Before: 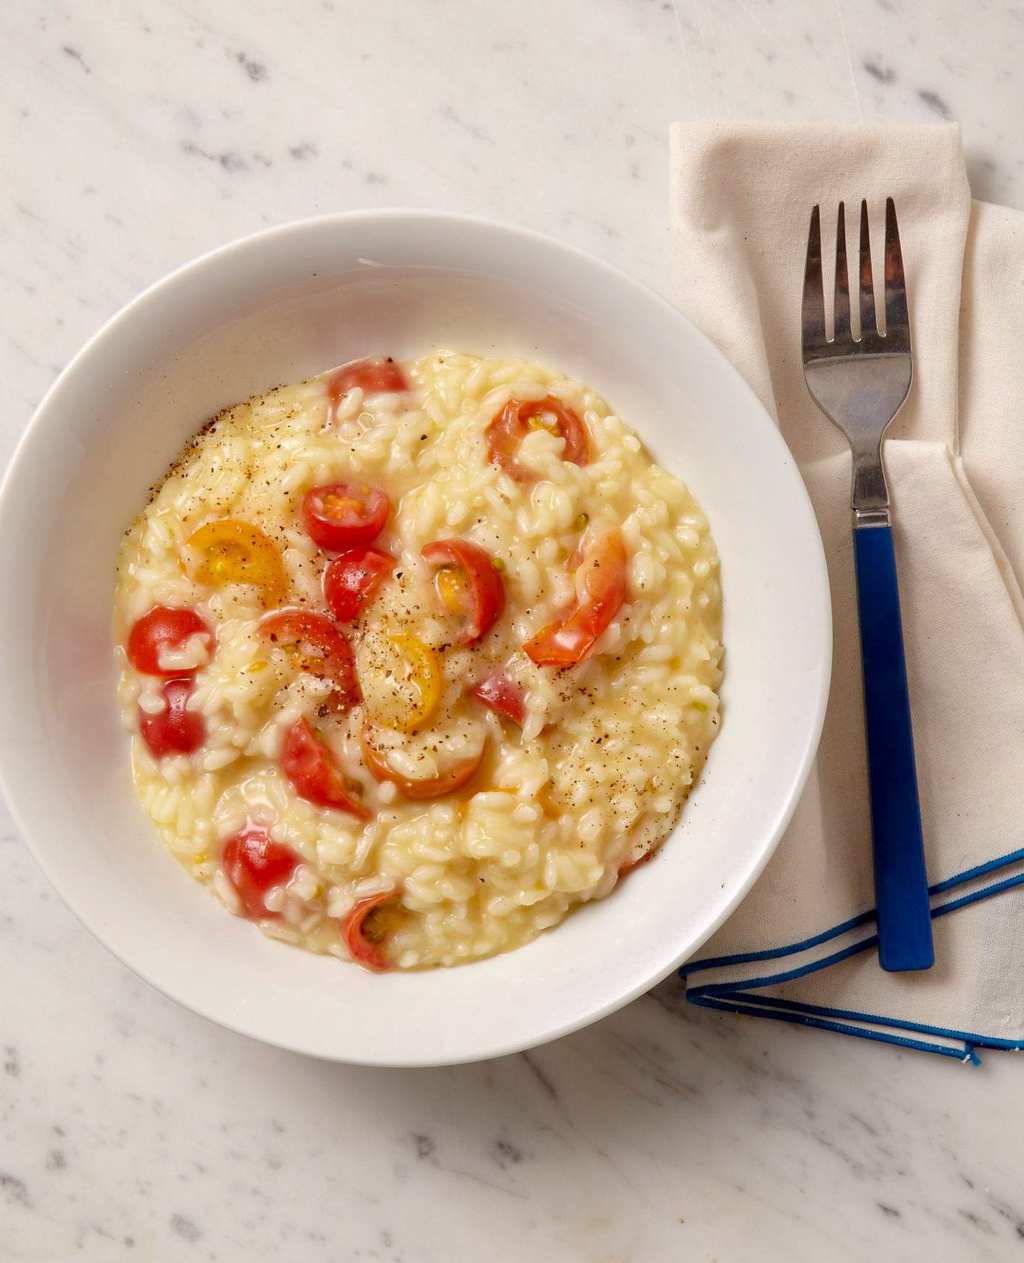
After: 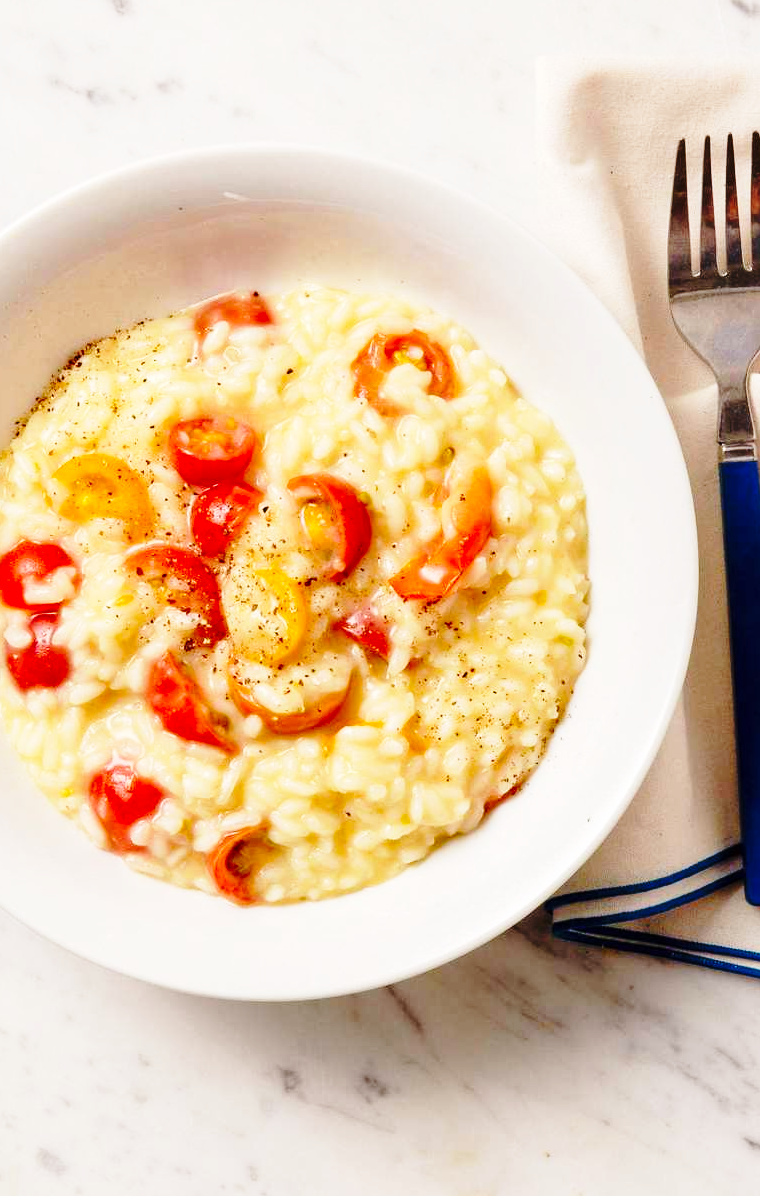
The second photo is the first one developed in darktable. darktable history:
crop and rotate: left 13.15%, top 5.251%, right 12.609%
base curve: curves: ch0 [(0, 0) (0.04, 0.03) (0.133, 0.232) (0.448, 0.748) (0.843, 0.968) (1, 1)], preserve colors none
